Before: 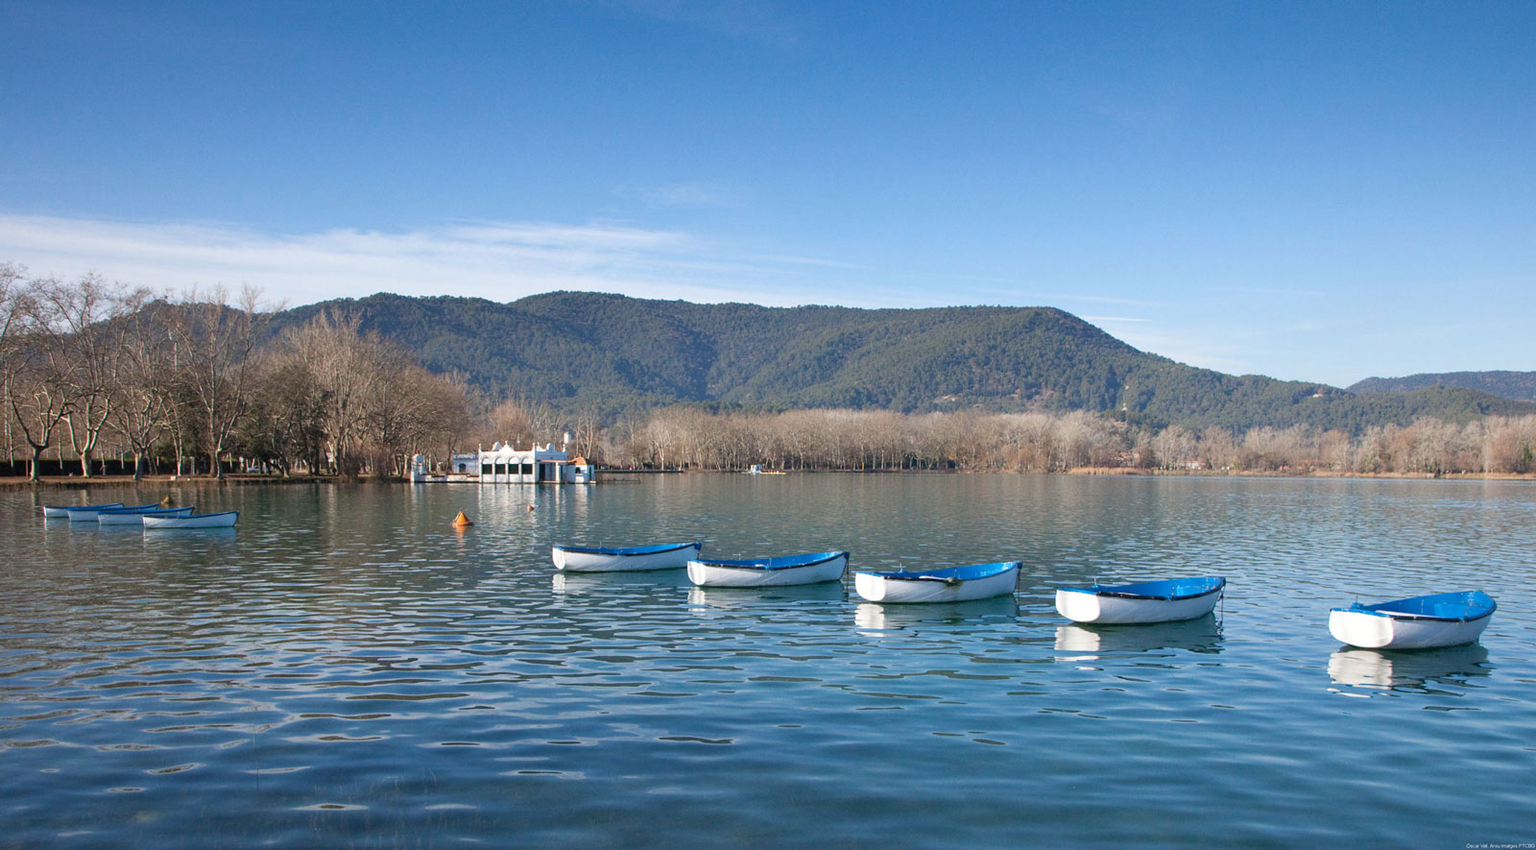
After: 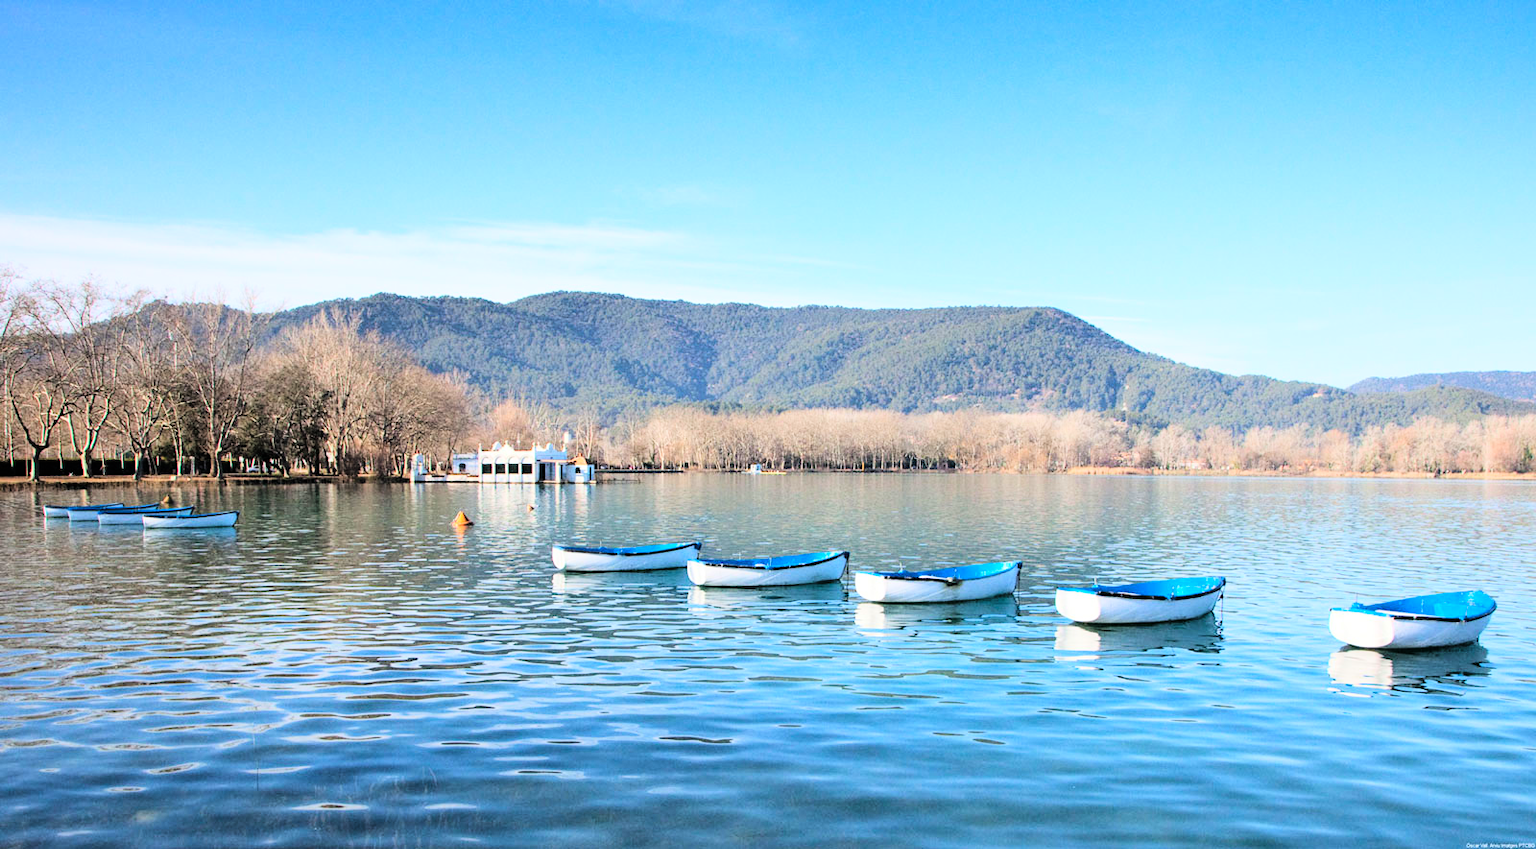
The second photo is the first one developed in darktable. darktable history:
tone curve: curves: ch0 [(0, 0) (0.004, 0) (0.133, 0.071) (0.325, 0.456) (0.832, 0.957) (1, 1)], color space Lab, linked channels, preserve colors none
